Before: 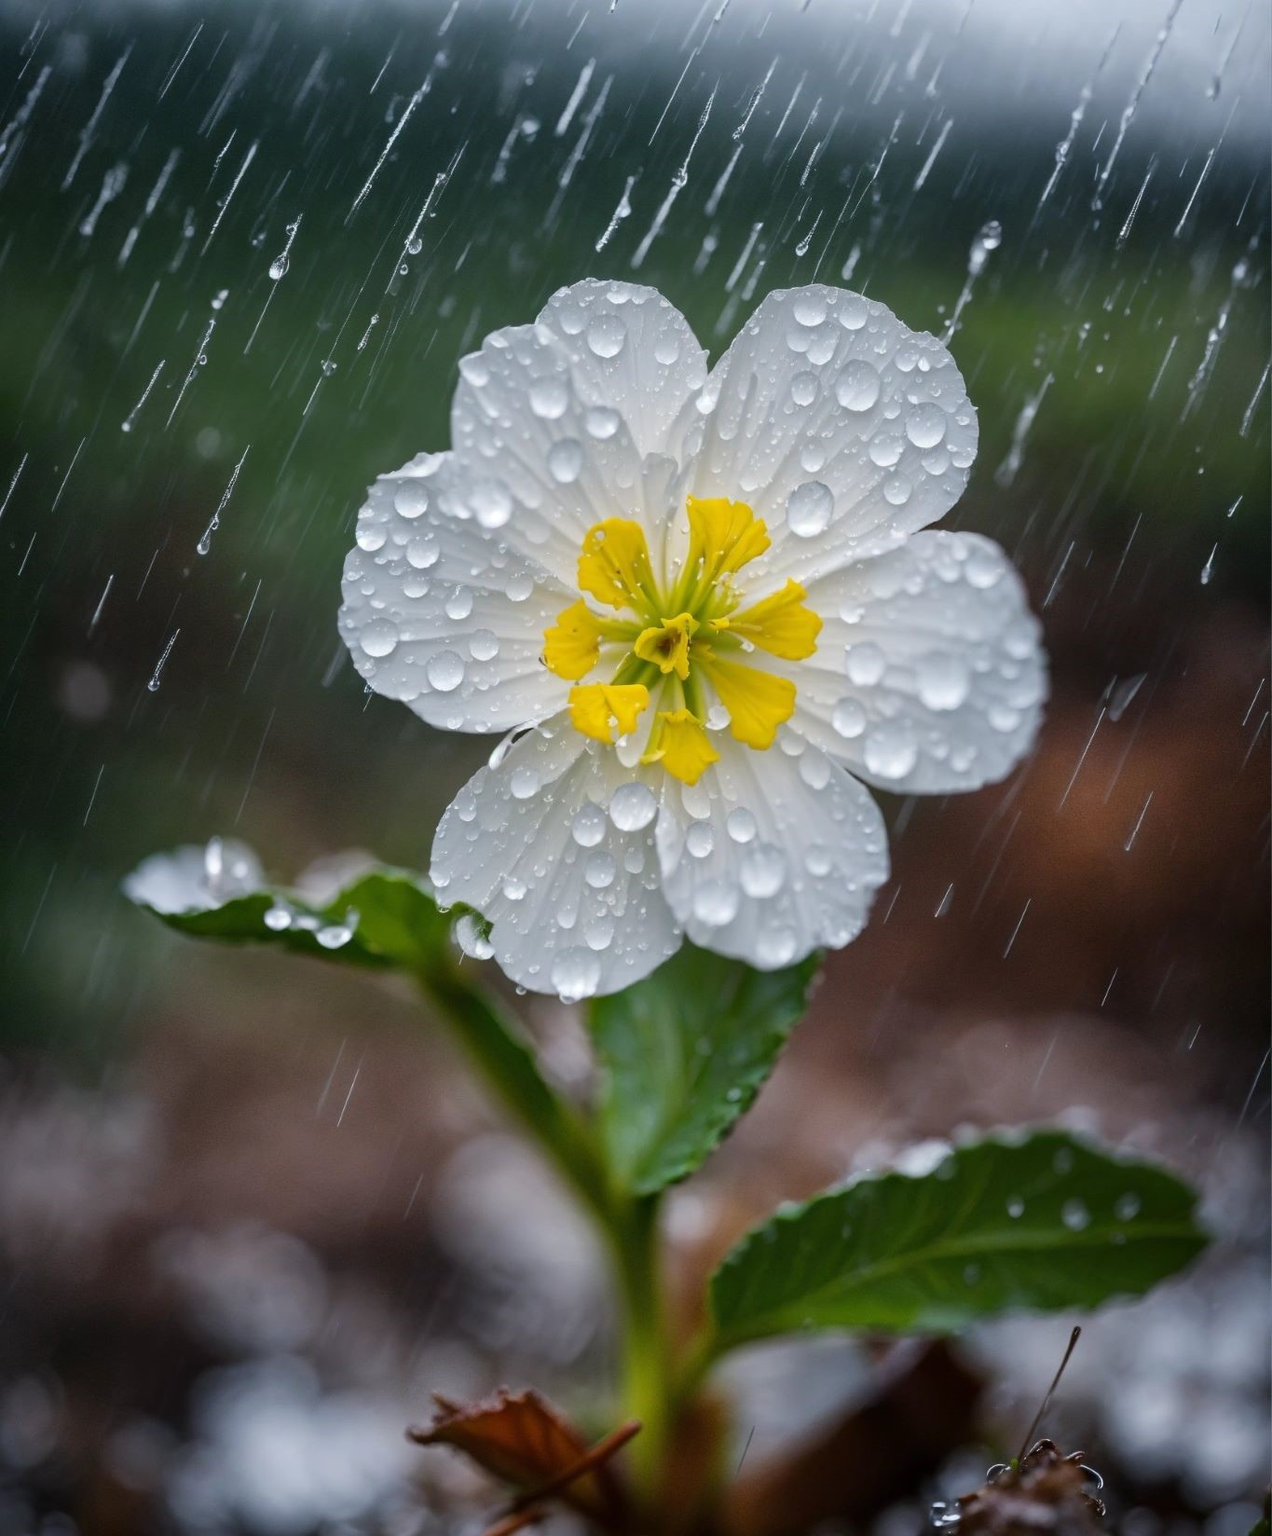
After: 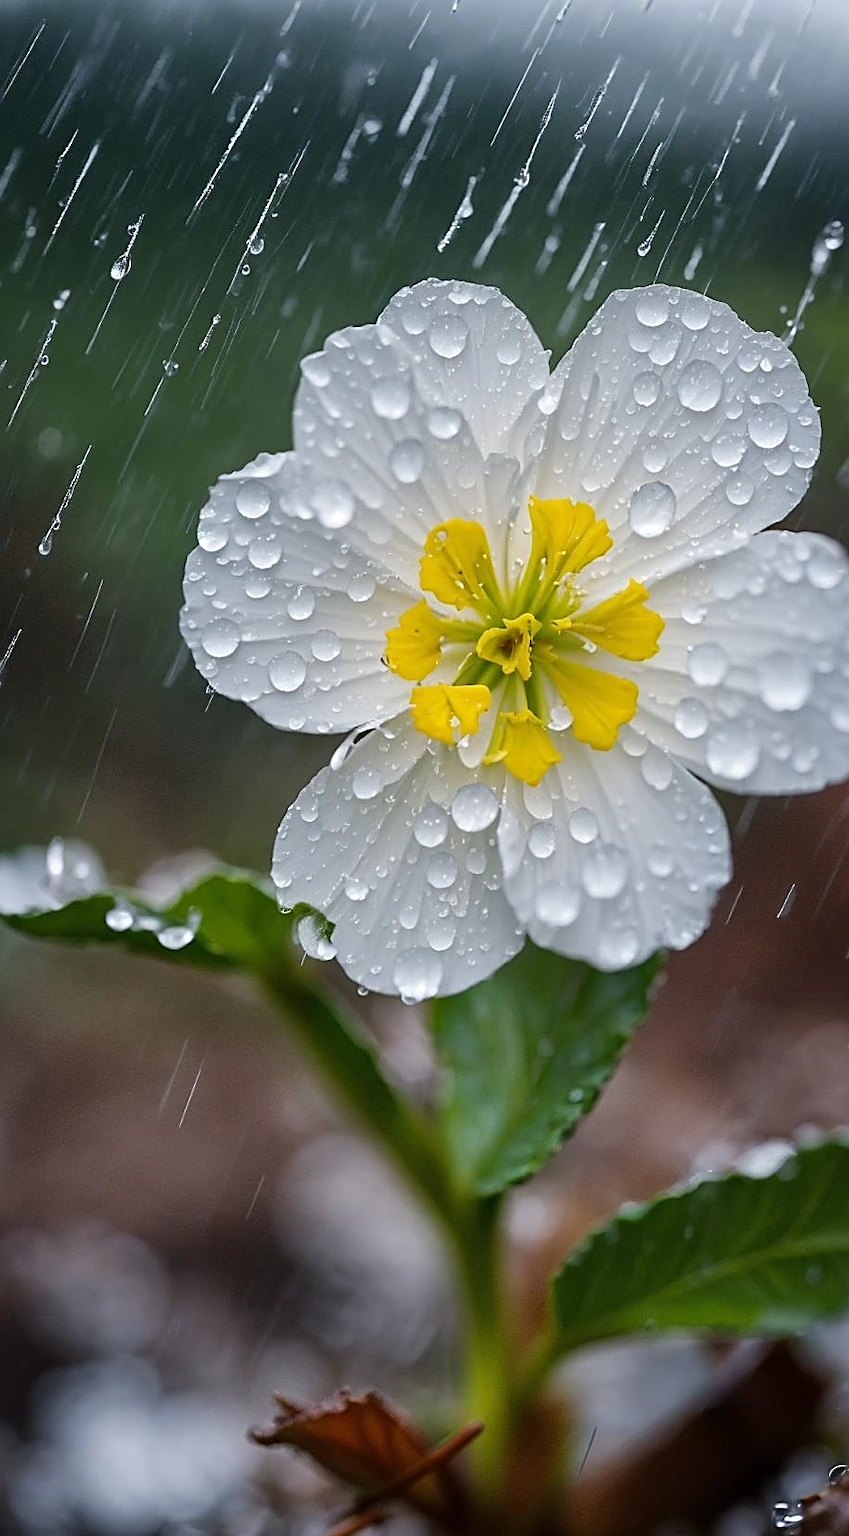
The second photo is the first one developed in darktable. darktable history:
sharpen: amount 0.91
crop and rotate: left 12.511%, right 20.713%
